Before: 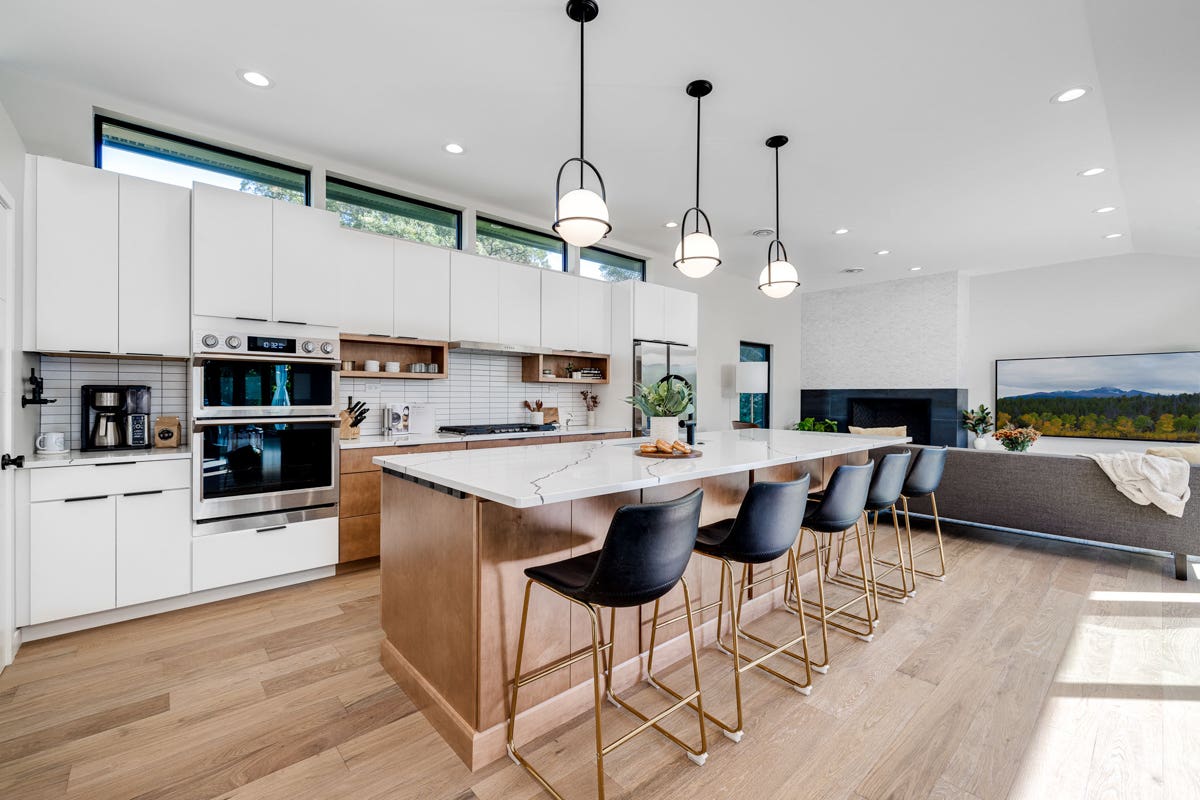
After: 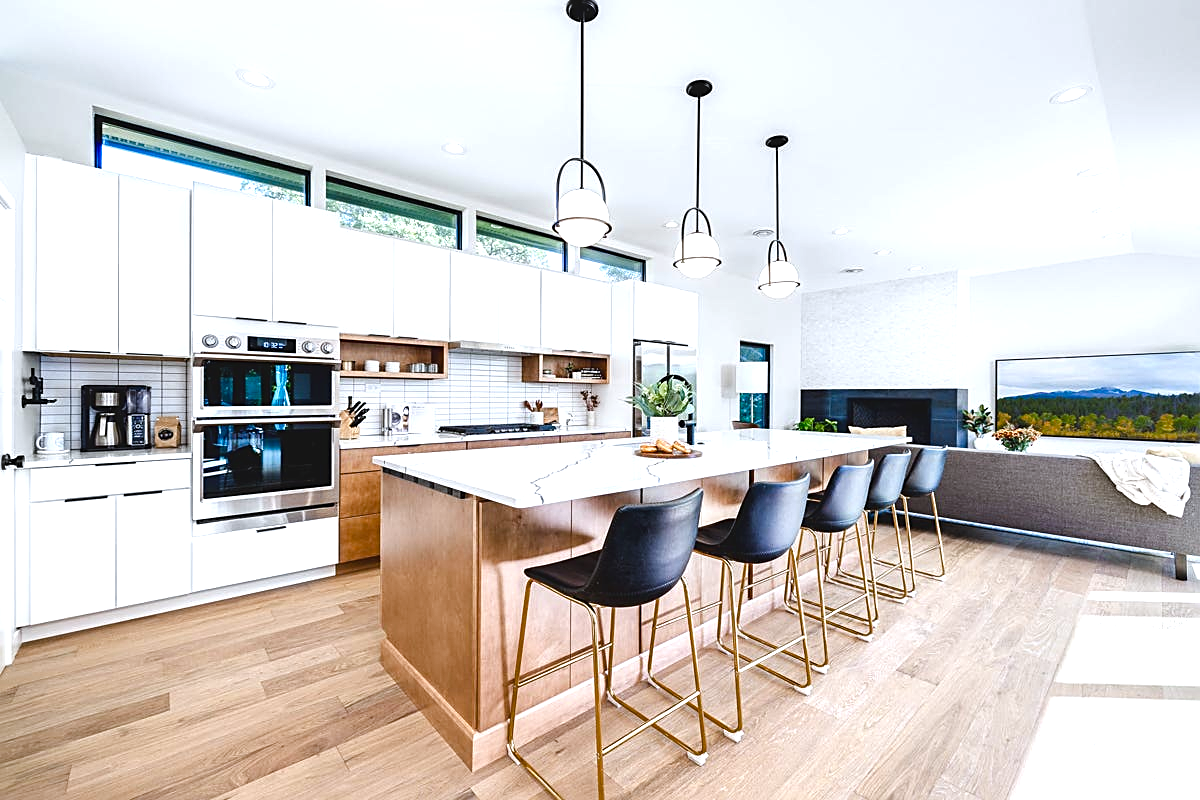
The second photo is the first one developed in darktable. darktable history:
exposure: black level correction -0.005, exposure 0.622 EV, compensate highlight preservation false
sharpen: on, module defaults
white balance: red 0.967, blue 1.049
color balance rgb: linear chroma grading › shadows 32%, linear chroma grading › global chroma -2%, linear chroma grading › mid-tones 4%, perceptual saturation grading › global saturation -2%, perceptual saturation grading › highlights -8%, perceptual saturation grading › mid-tones 8%, perceptual saturation grading › shadows 4%, perceptual brilliance grading › highlights 8%, perceptual brilliance grading › mid-tones 4%, perceptual brilliance grading › shadows 2%, global vibrance 16%, saturation formula JzAzBz (2021)
